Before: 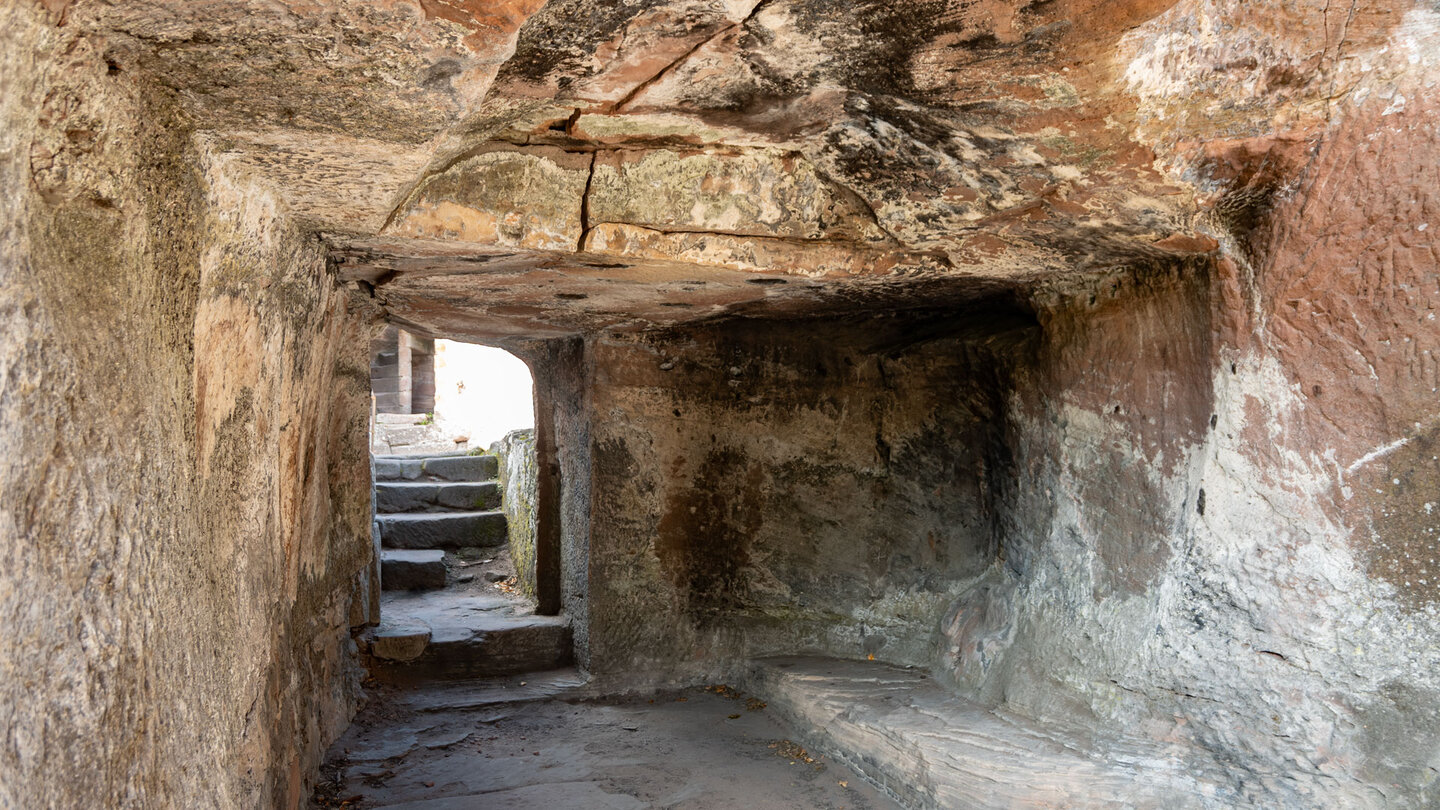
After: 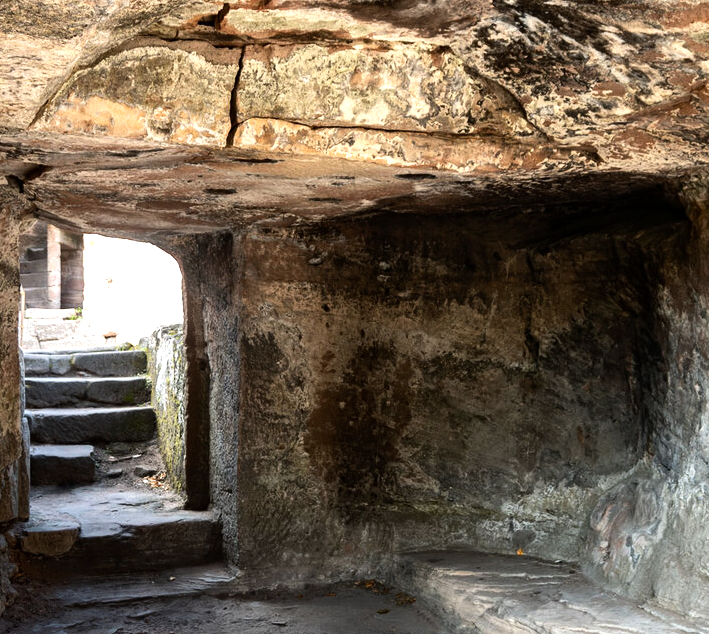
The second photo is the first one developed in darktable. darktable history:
tone equalizer: -8 EV -0.728 EV, -7 EV -0.676 EV, -6 EV -0.593 EV, -5 EV -0.397 EV, -3 EV 0.391 EV, -2 EV 0.6 EV, -1 EV 0.695 EV, +0 EV 0.755 EV, edges refinement/feathering 500, mask exposure compensation -1.57 EV, preserve details no
crop and rotate: angle 0.014°, left 24.384%, top 13.059%, right 26.353%, bottom 8.583%
